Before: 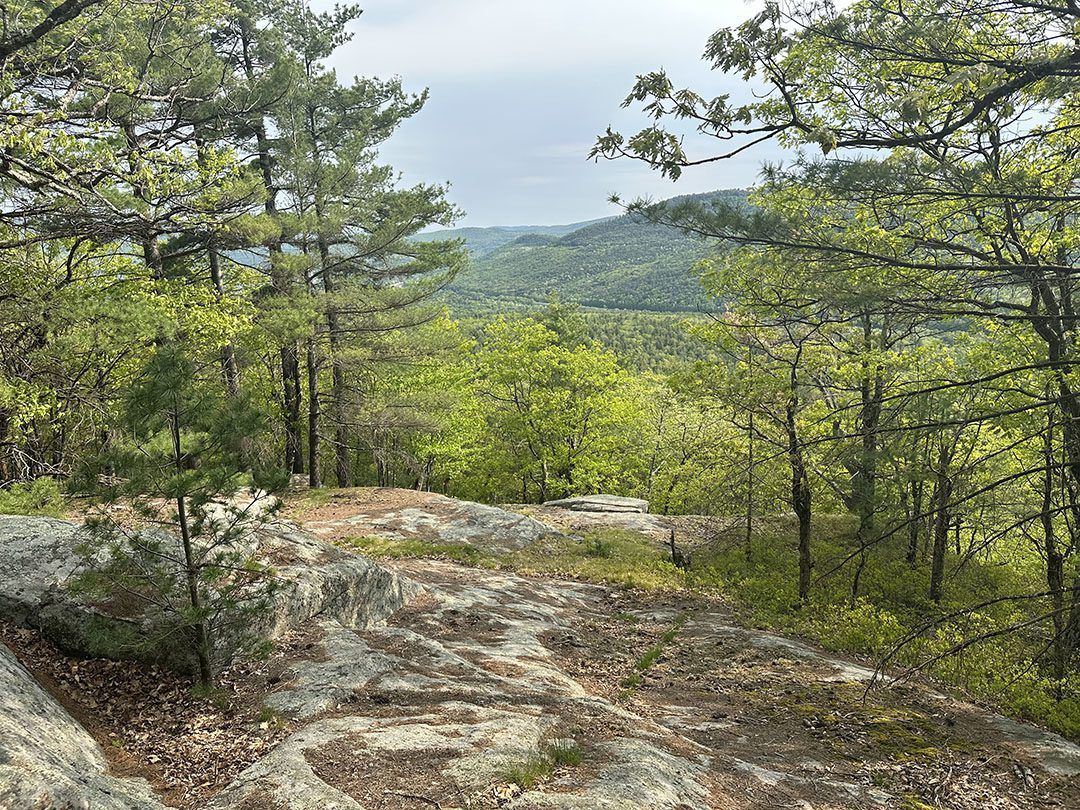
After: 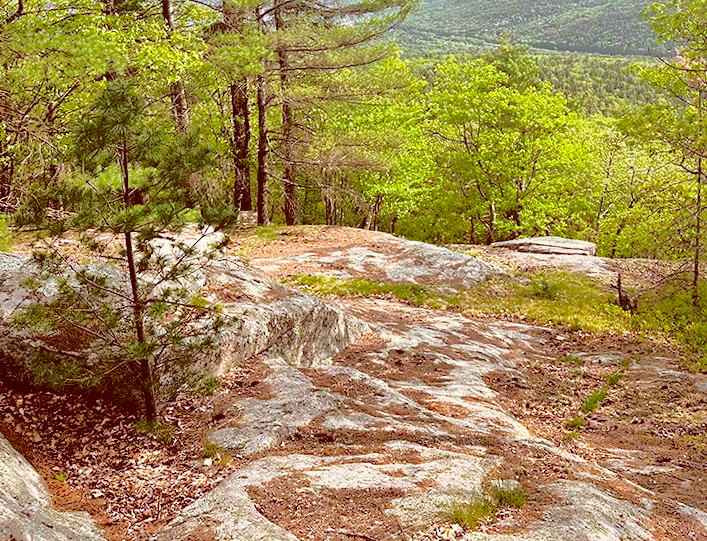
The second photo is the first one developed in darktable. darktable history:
shadows and highlights: shadows -18.43, highlights -73.82
exposure: exposure 0.073 EV, compensate exposure bias true, compensate highlight preservation false
base curve: curves: ch0 [(0, 0) (0.036, 0.025) (0.121, 0.166) (0.206, 0.329) (0.605, 0.79) (1, 1)], preserve colors none
contrast brightness saturation: contrast 0.204, brightness 0.162, saturation 0.222
color correction: highlights a* 9.57, highlights b* 9.08, shadows a* 39.95, shadows b* 39.46, saturation 0.822
crop and rotate: angle -0.942°, left 3.816%, top 31.647%, right 29.217%
color calibration: illuminant as shot in camera, x 0.384, y 0.38, temperature 3970.52 K
